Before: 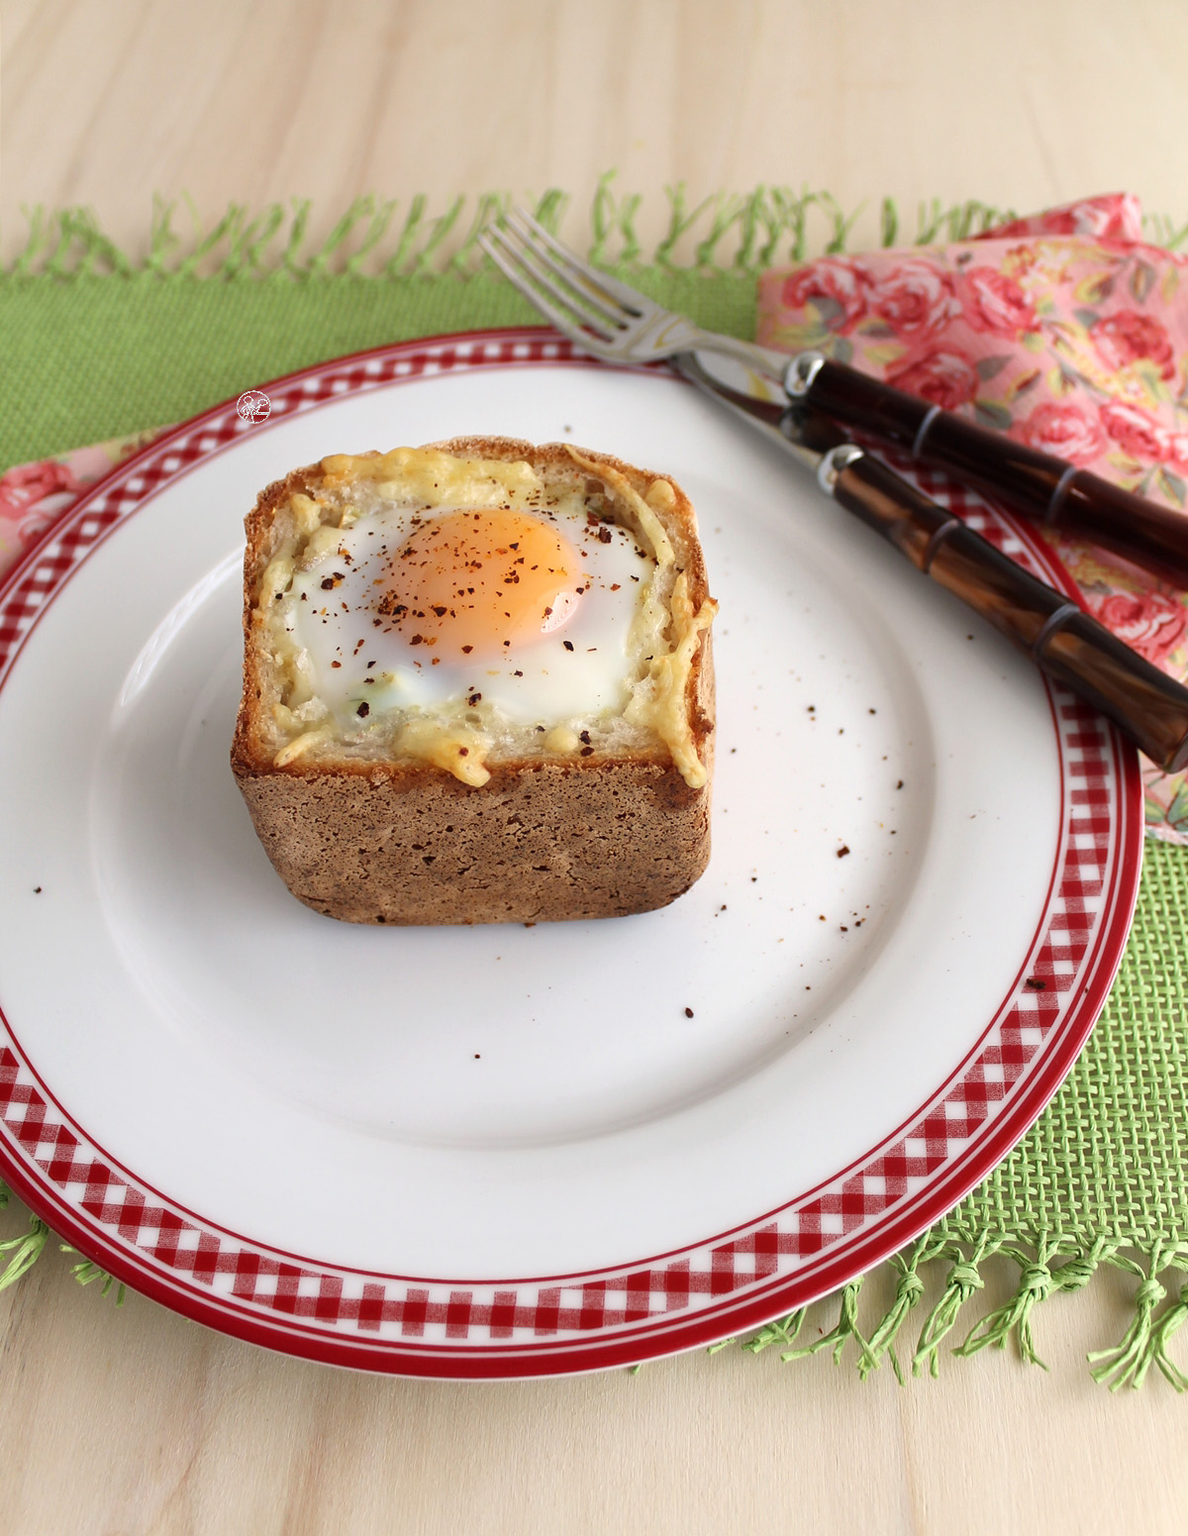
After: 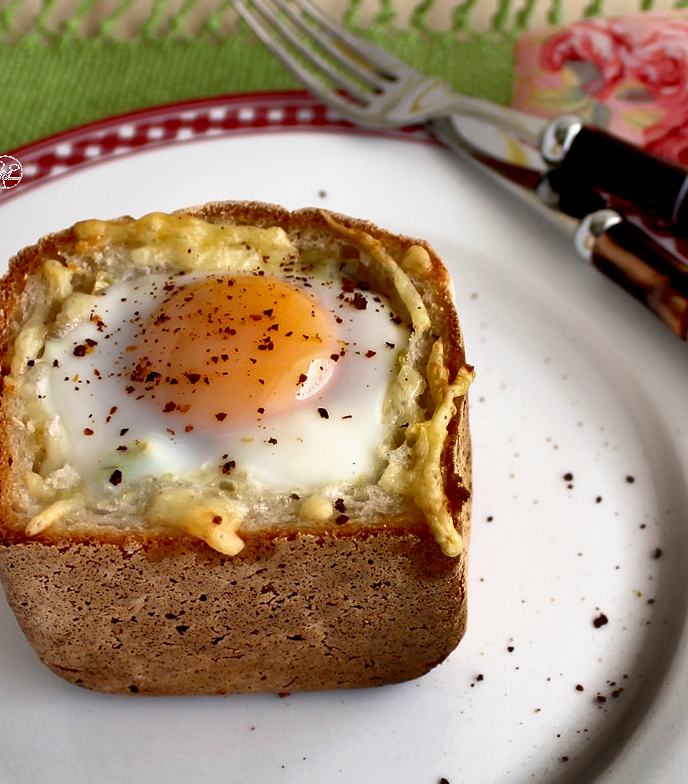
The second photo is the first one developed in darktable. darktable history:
shadows and highlights: shadows 21.04, highlights -82.48, soften with gaussian
base curve: curves: ch0 [(0.017, 0) (0.425, 0.441) (0.844, 0.933) (1, 1)], preserve colors none
crop: left 20.935%, top 15.44%, right 21.709%, bottom 33.975%
